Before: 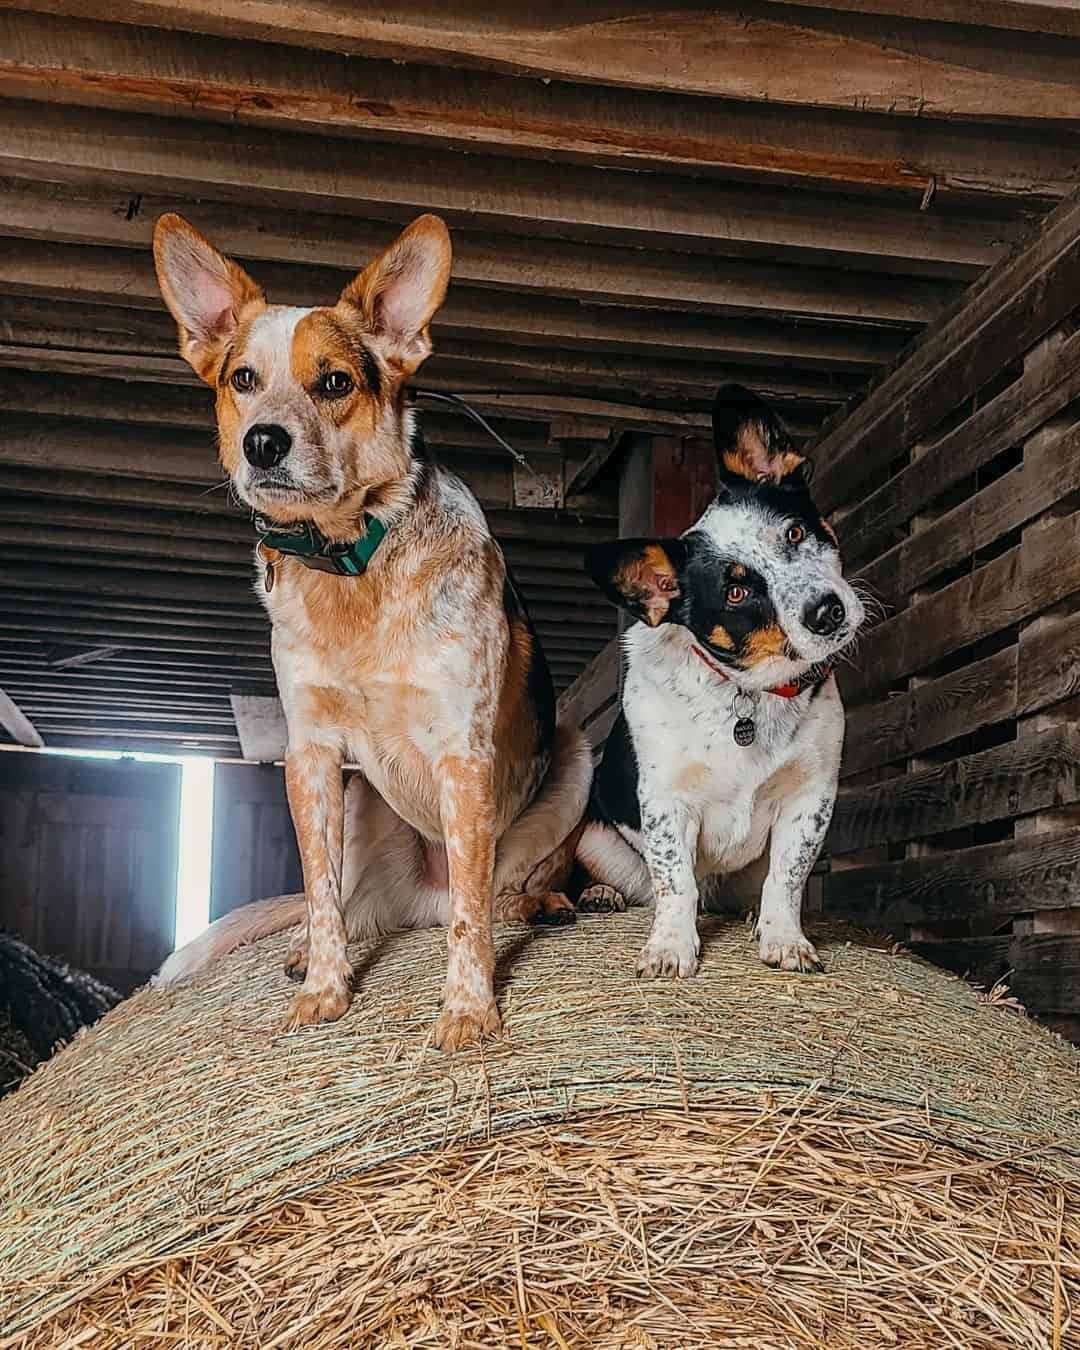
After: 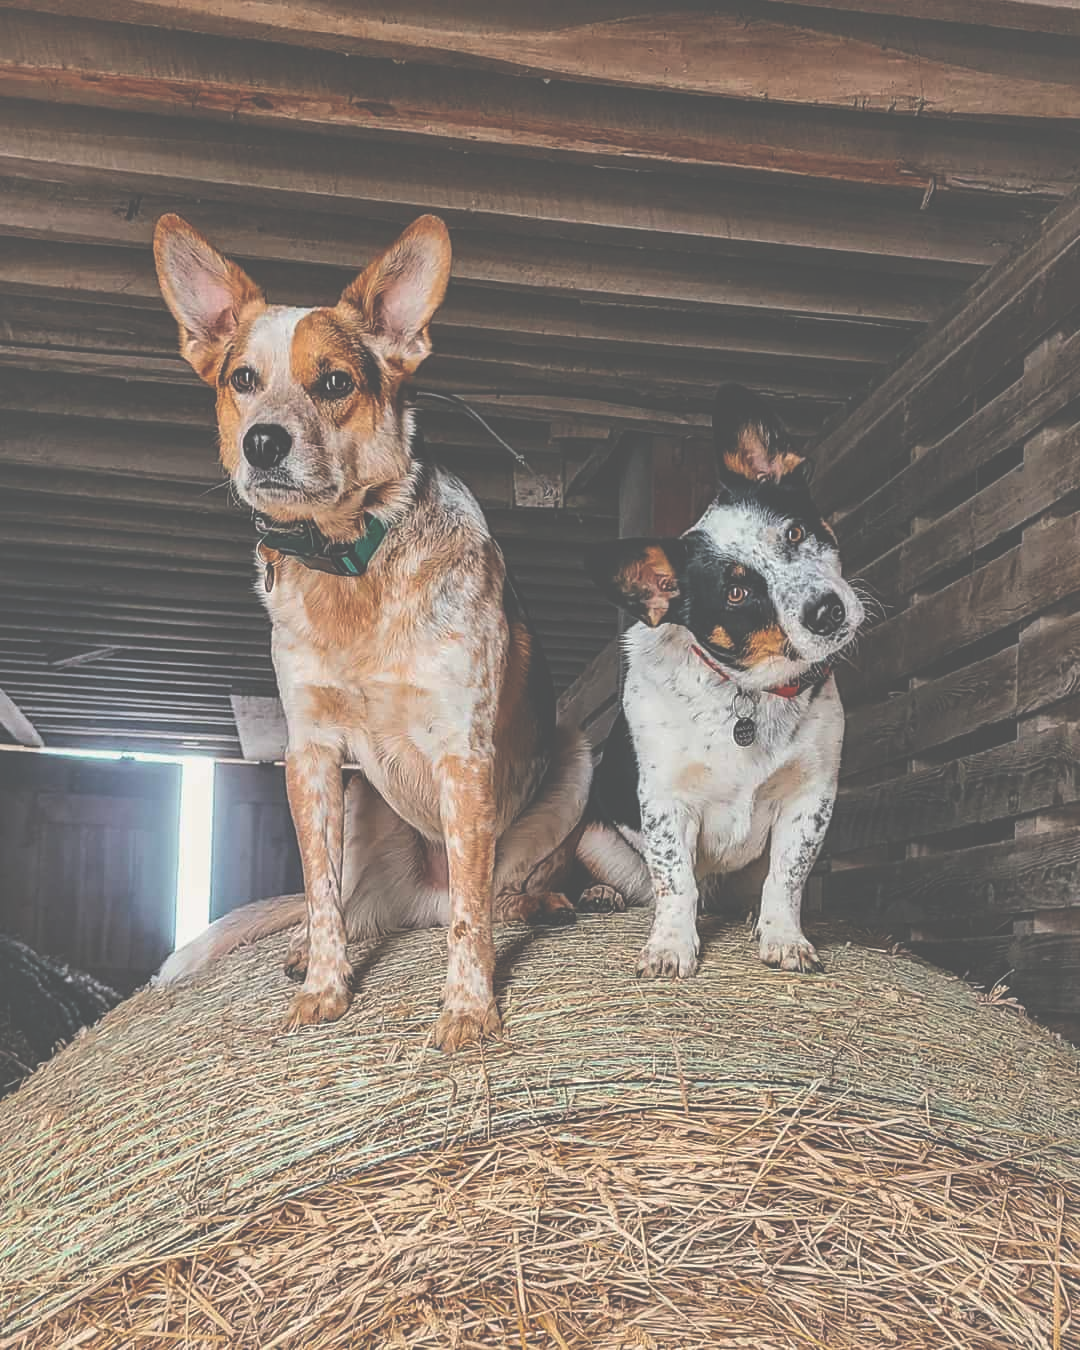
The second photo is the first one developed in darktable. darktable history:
local contrast: mode bilateral grid, contrast 20, coarseness 50, detail 120%, midtone range 0.2
exposure: black level correction -0.086, compensate highlight preservation false
